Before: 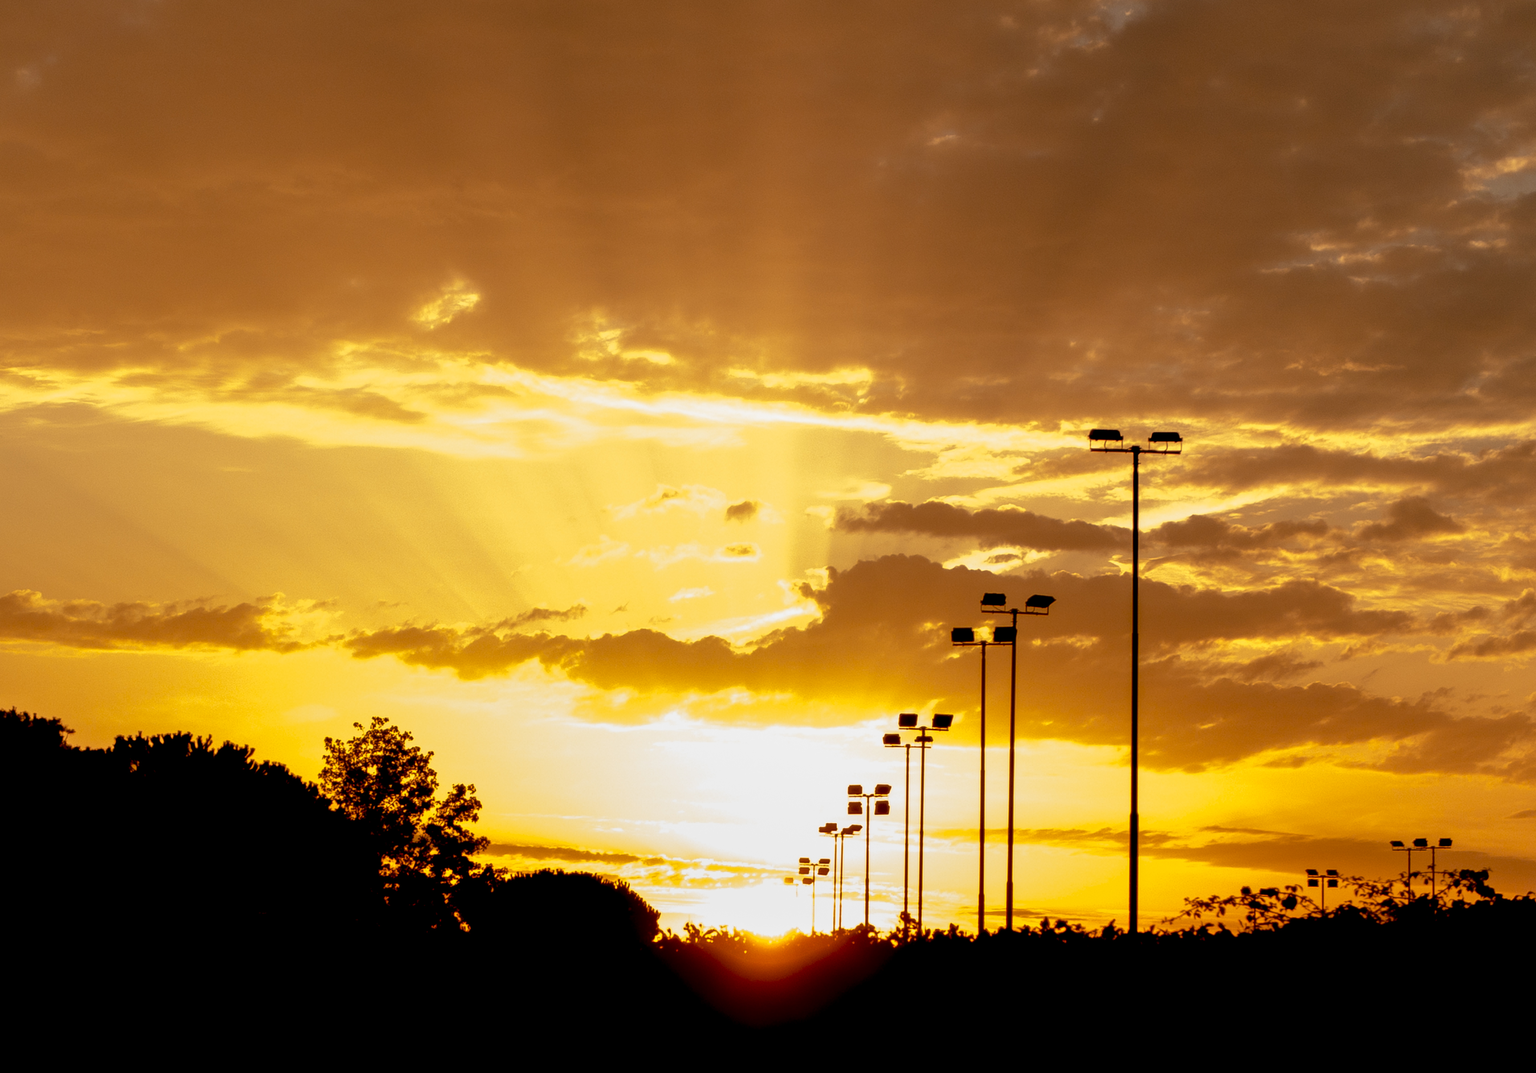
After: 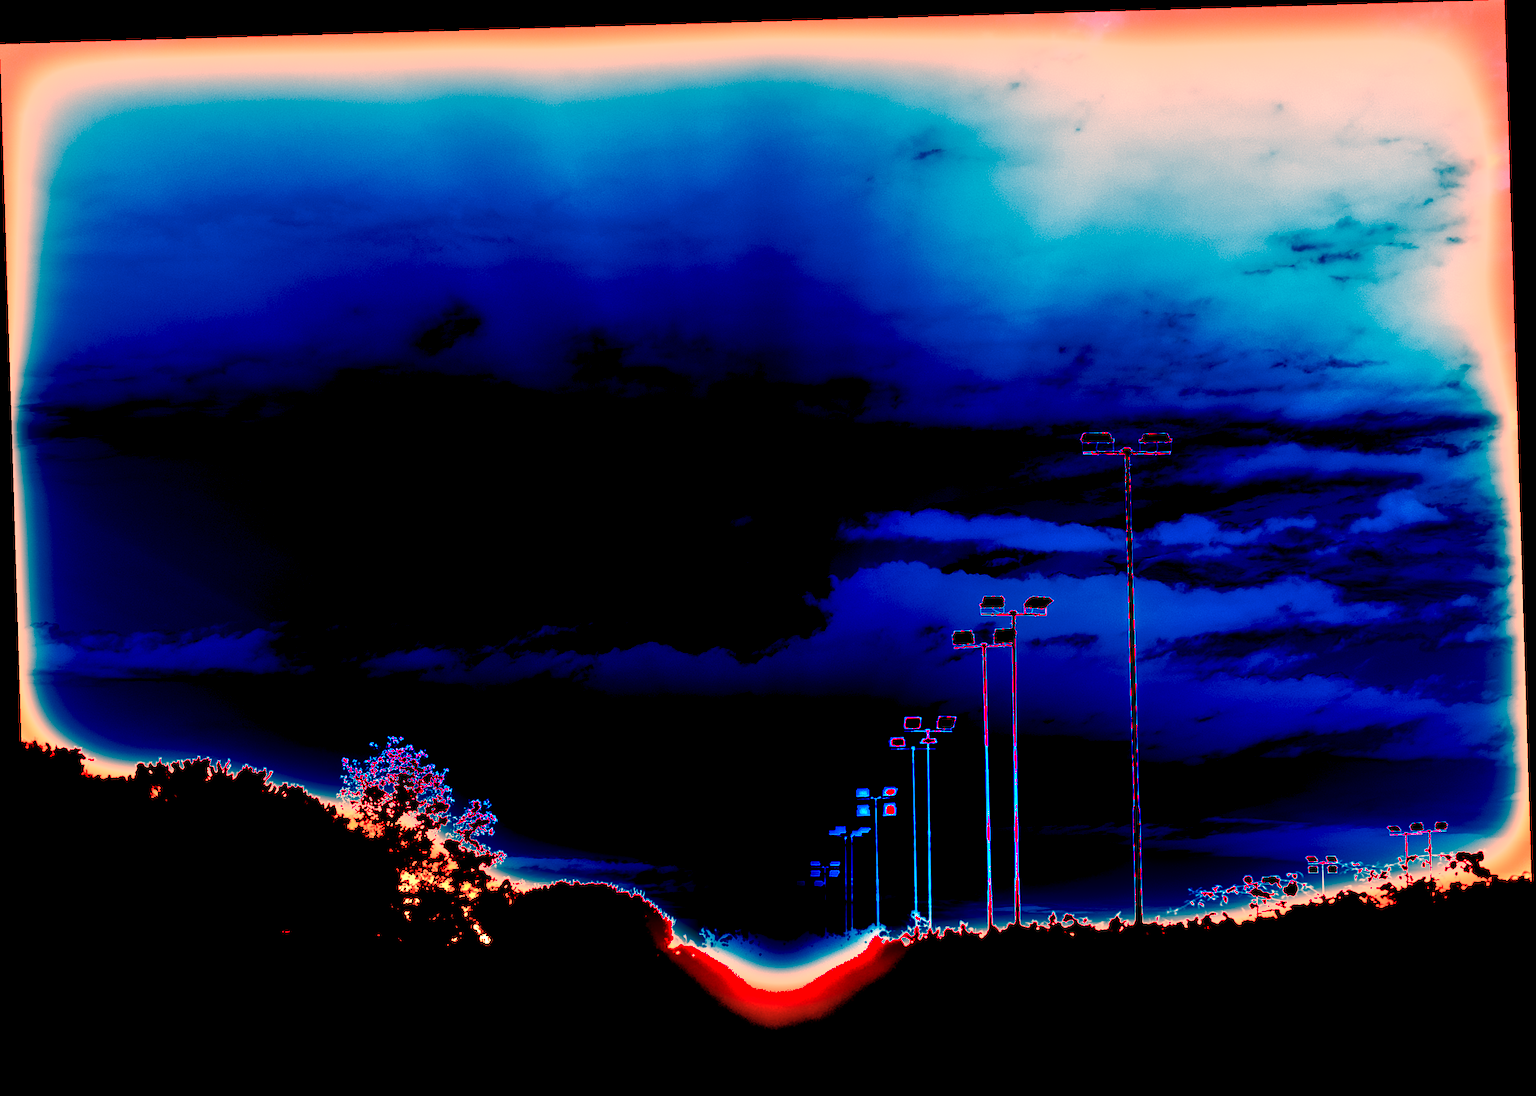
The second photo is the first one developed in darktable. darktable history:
shadows and highlights: shadows 60, soften with gaussian
contrast brightness saturation: saturation -0.05
white balance: red 4.26, blue 1.802
exposure: exposure 0.559 EV, compensate highlight preservation false
color balance: output saturation 98.5%
rotate and perspective: rotation -1.77°, lens shift (horizontal) 0.004, automatic cropping off
